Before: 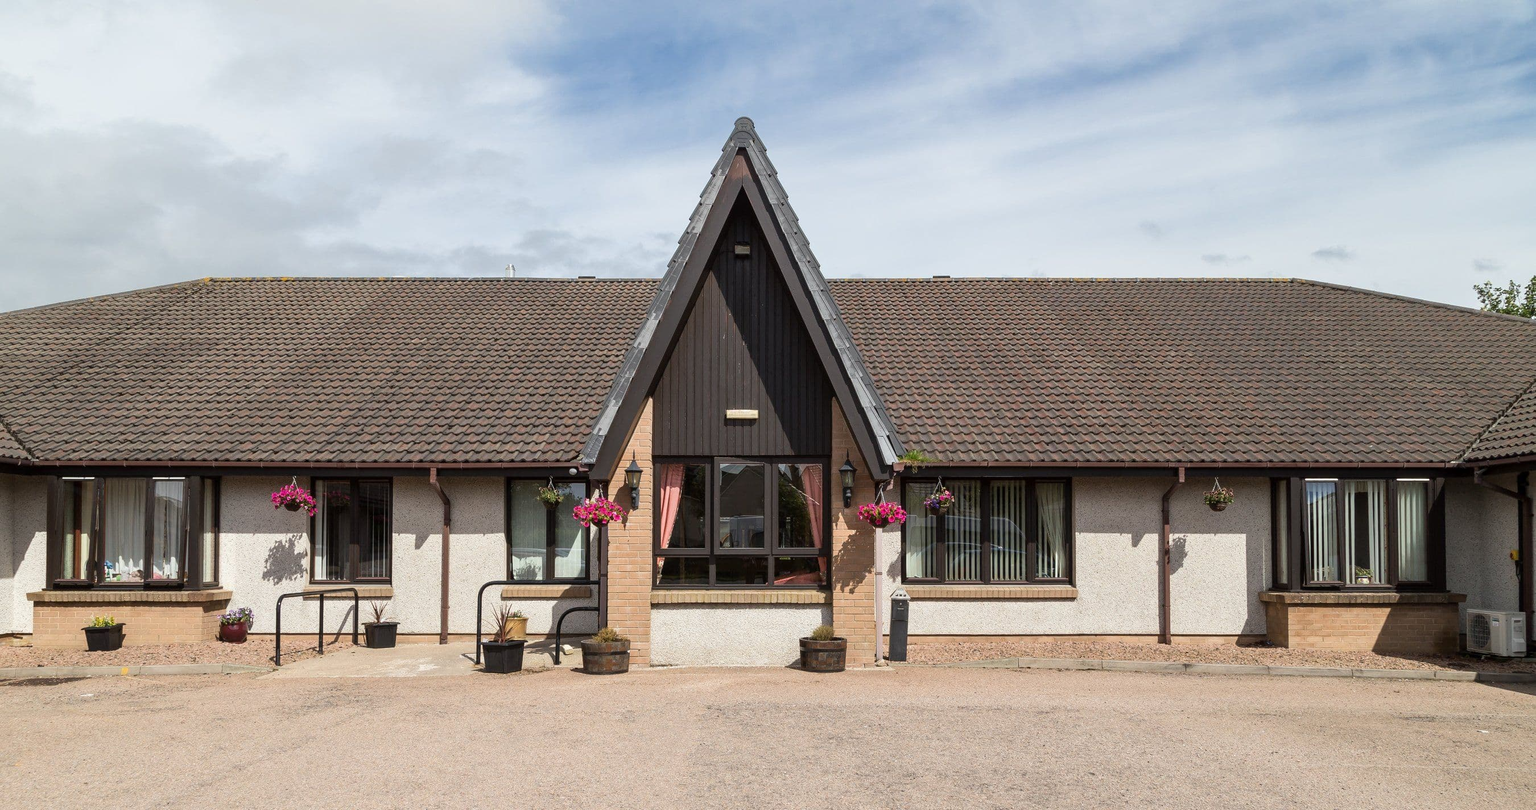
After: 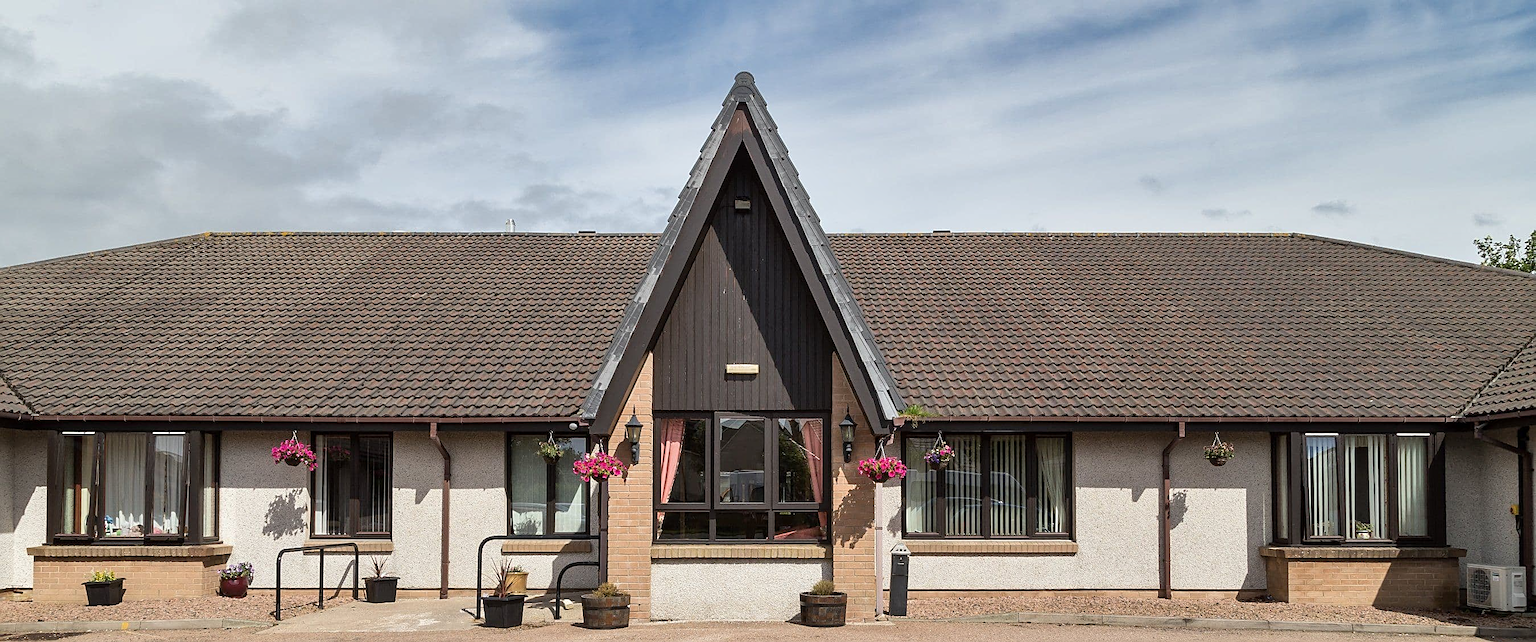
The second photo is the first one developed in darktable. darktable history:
shadows and highlights: soften with gaussian
crop and rotate: top 5.65%, bottom 14.95%
color calibration: illuminant same as pipeline (D50), adaptation XYZ, x 0.346, y 0.357, temperature 5013.76 K
sharpen: on, module defaults
